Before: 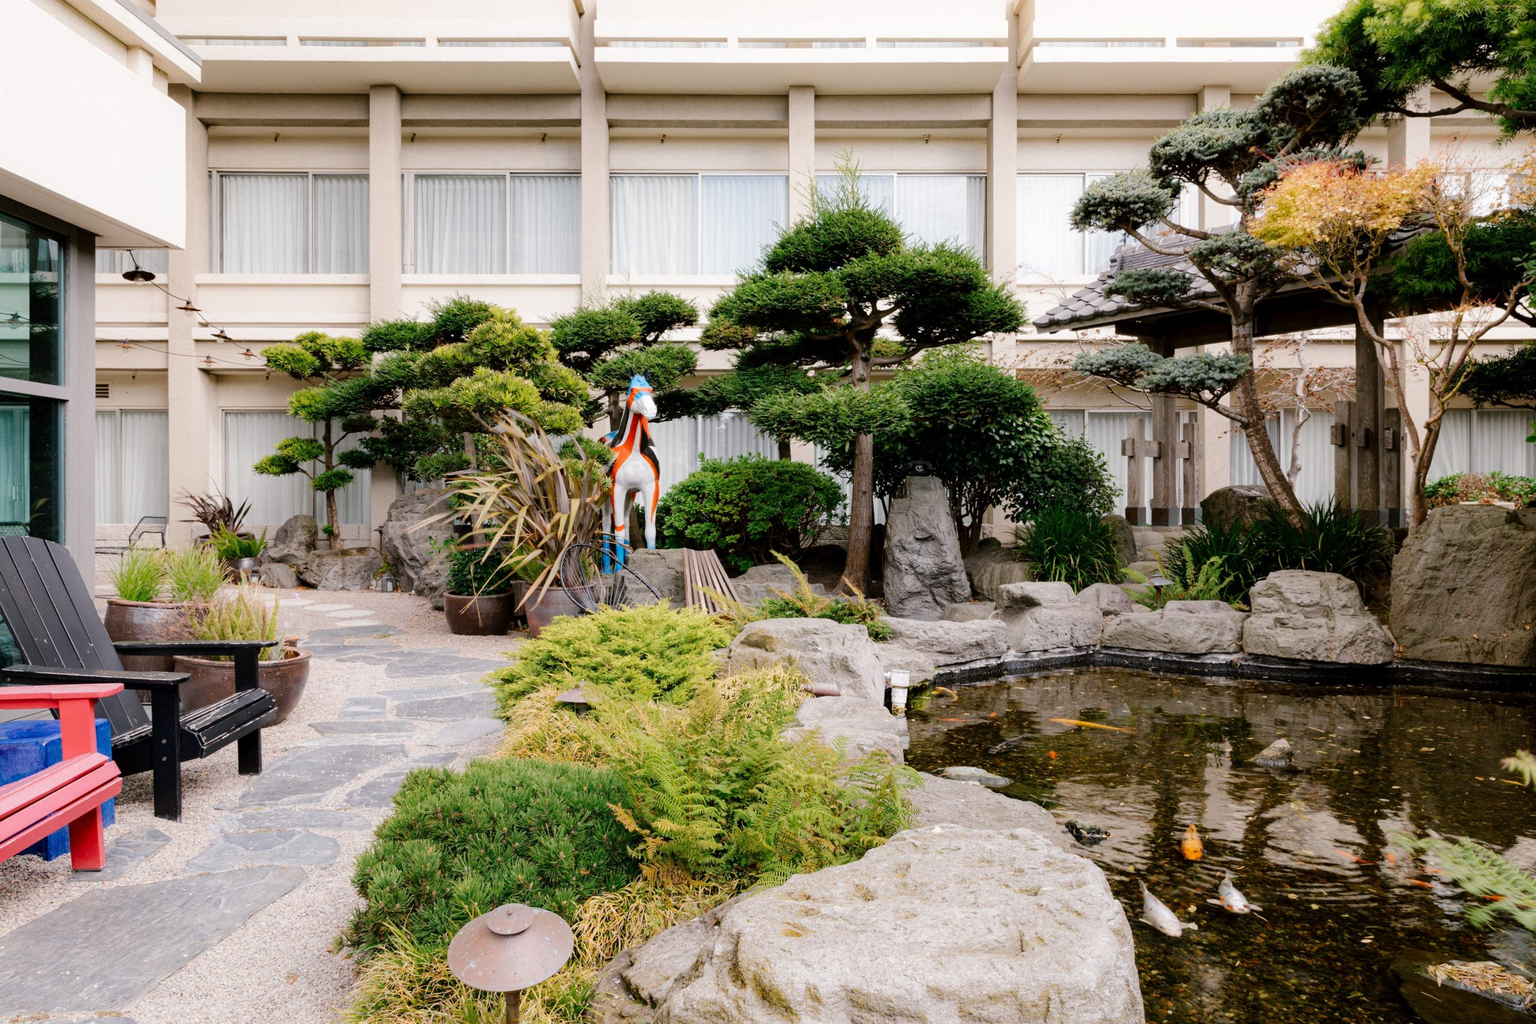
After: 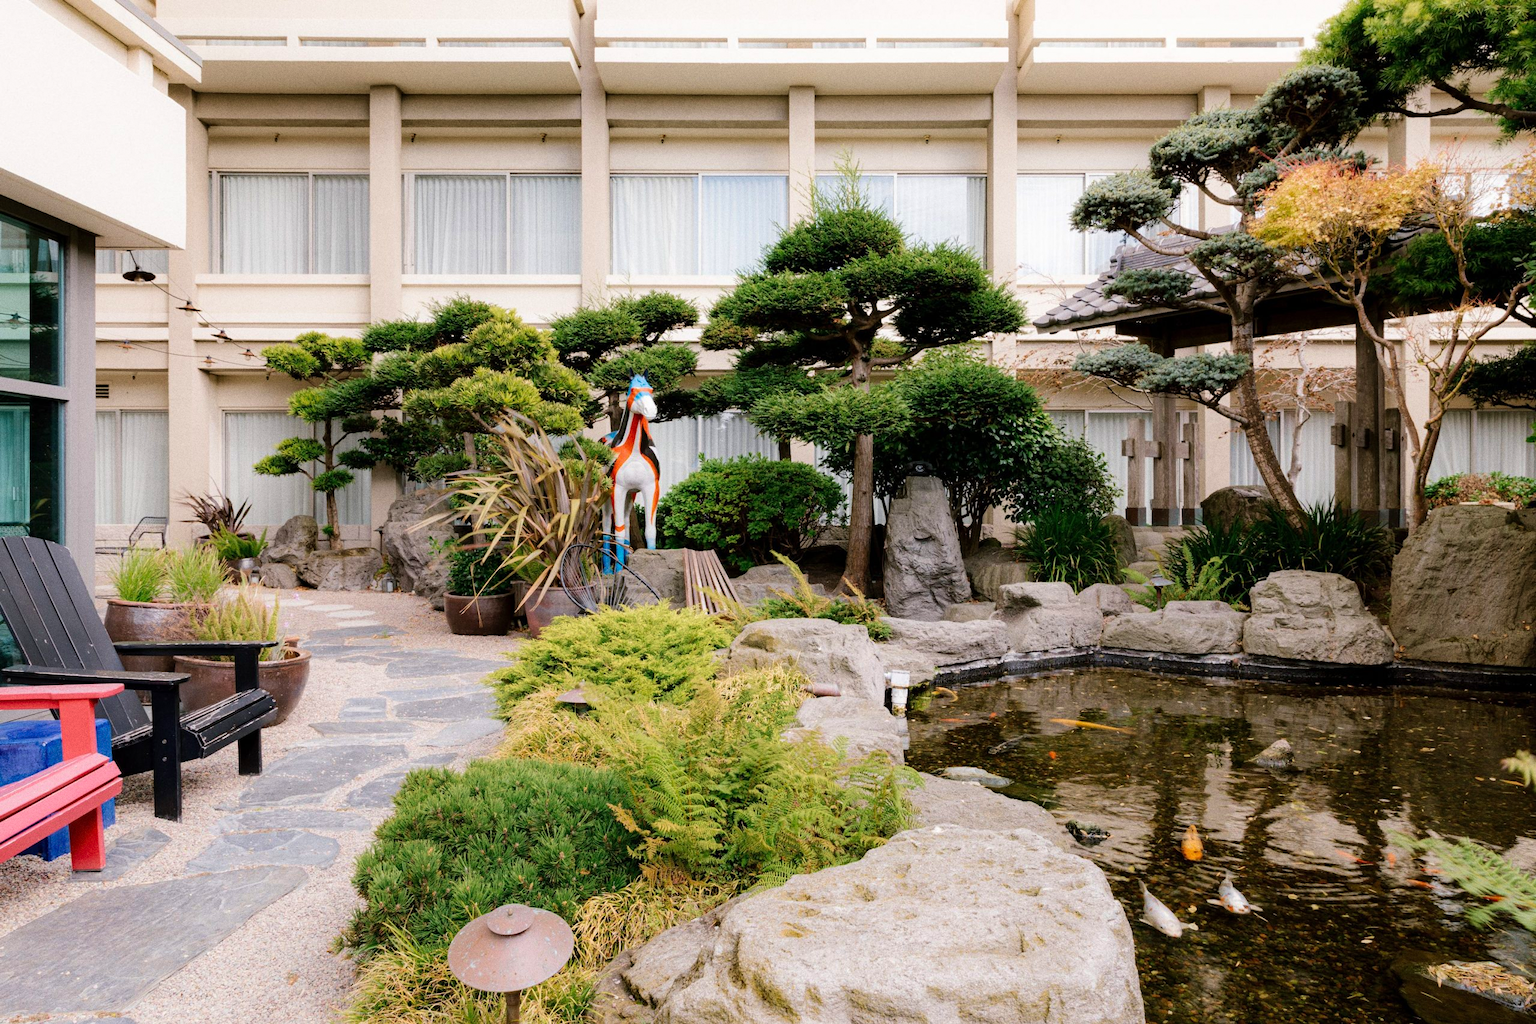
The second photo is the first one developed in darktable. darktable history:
grain: coarseness 0.09 ISO
velvia: on, module defaults
